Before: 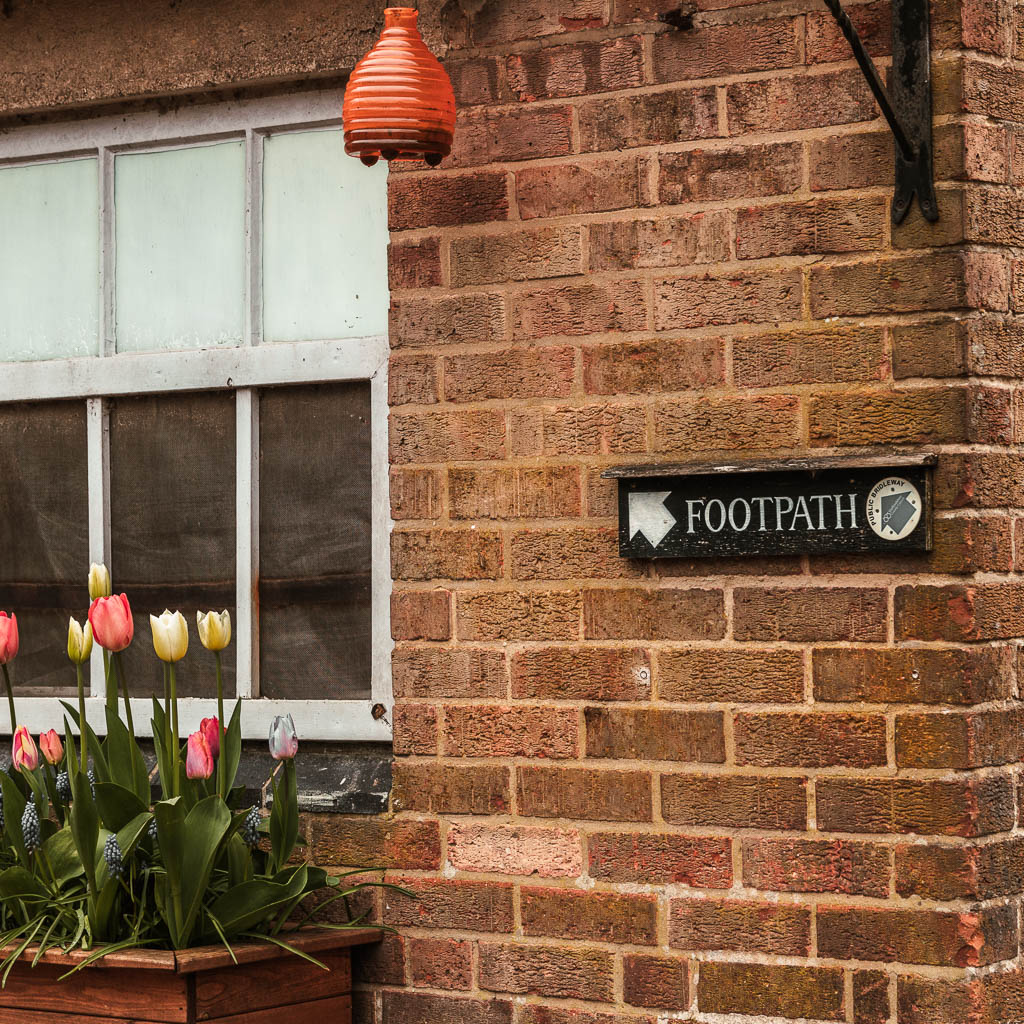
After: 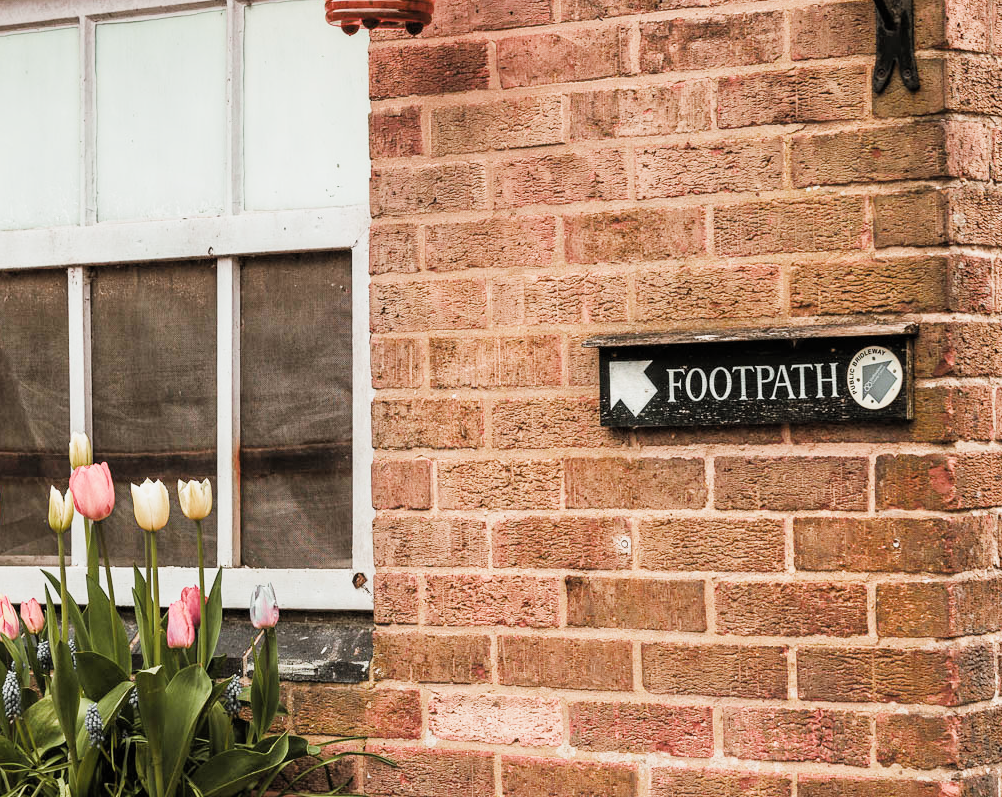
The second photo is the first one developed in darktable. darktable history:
filmic rgb: black relative exposure -7.65 EV, white relative exposure 4.56 EV, hardness 3.61, color science v4 (2020)
crop and rotate: left 1.866%, top 12.812%, right 0.224%, bottom 9.276%
exposure: black level correction 0, exposure 1.2 EV, compensate highlight preservation false
